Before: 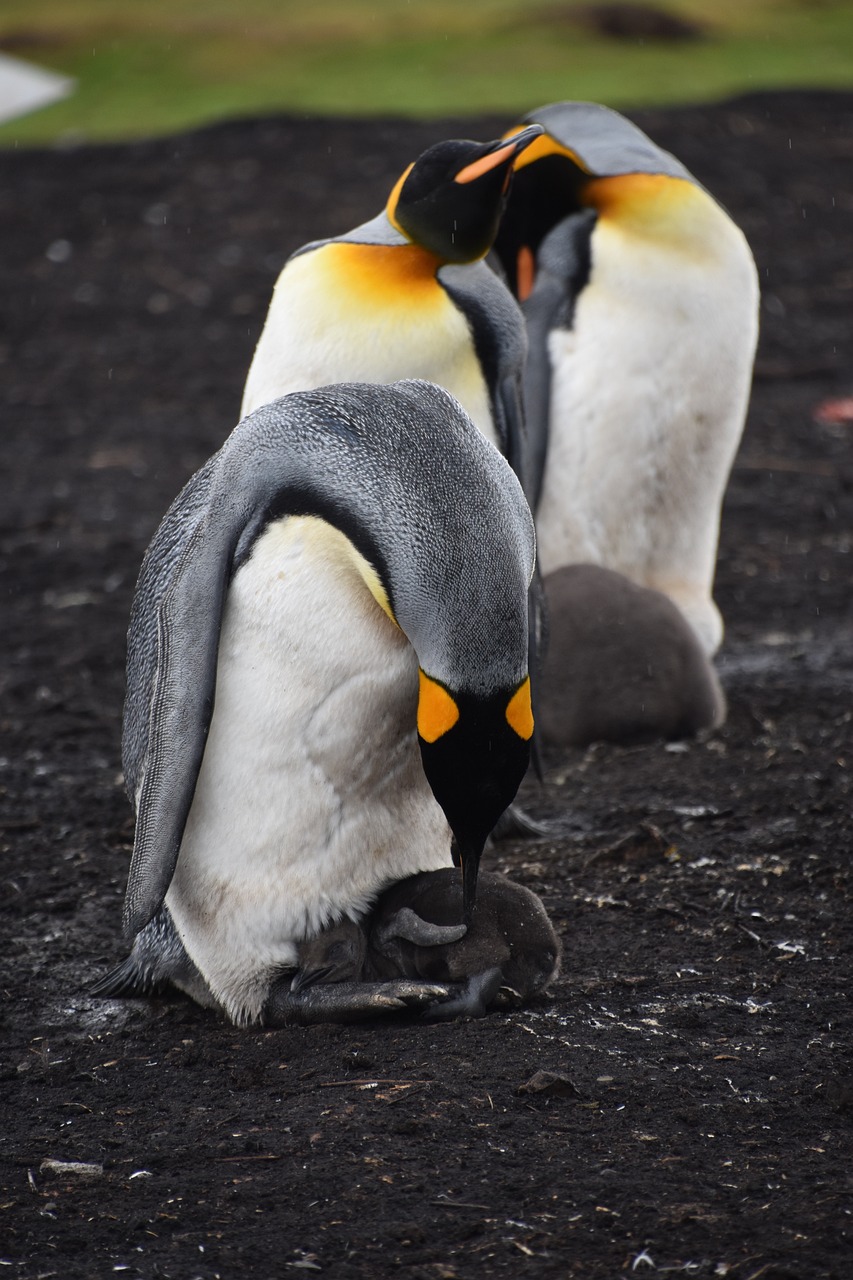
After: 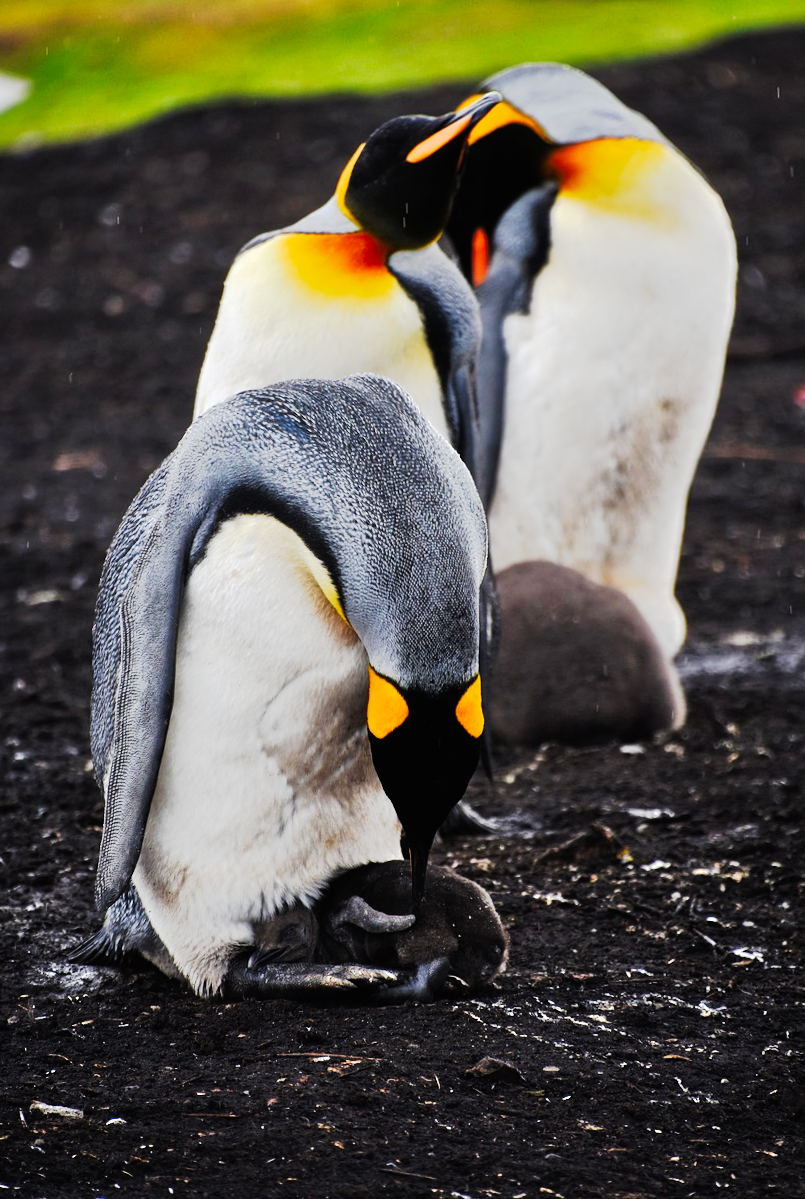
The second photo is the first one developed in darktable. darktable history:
rotate and perspective: rotation 0.062°, lens shift (vertical) 0.115, lens shift (horizontal) -0.133, crop left 0.047, crop right 0.94, crop top 0.061, crop bottom 0.94
tone equalizer: -7 EV 0.15 EV, -6 EV 0.6 EV, -5 EV 1.15 EV, -4 EV 1.33 EV, -3 EV 1.15 EV, -2 EV 0.6 EV, -1 EV 0.15 EV, mask exposure compensation -0.5 EV
tone curve: curves: ch0 [(0, 0) (0.003, 0.006) (0.011, 0.006) (0.025, 0.008) (0.044, 0.014) (0.069, 0.02) (0.1, 0.025) (0.136, 0.037) (0.177, 0.053) (0.224, 0.086) (0.277, 0.13) (0.335, 0.189) (0.399, 0.253) (0.468, 0.375) (0.543, 0.521) (0.623, 0.671) (0.709, 0.789) (0.801, 0.841) (0.898, 0.889) (1, 1)], preserve colors none
